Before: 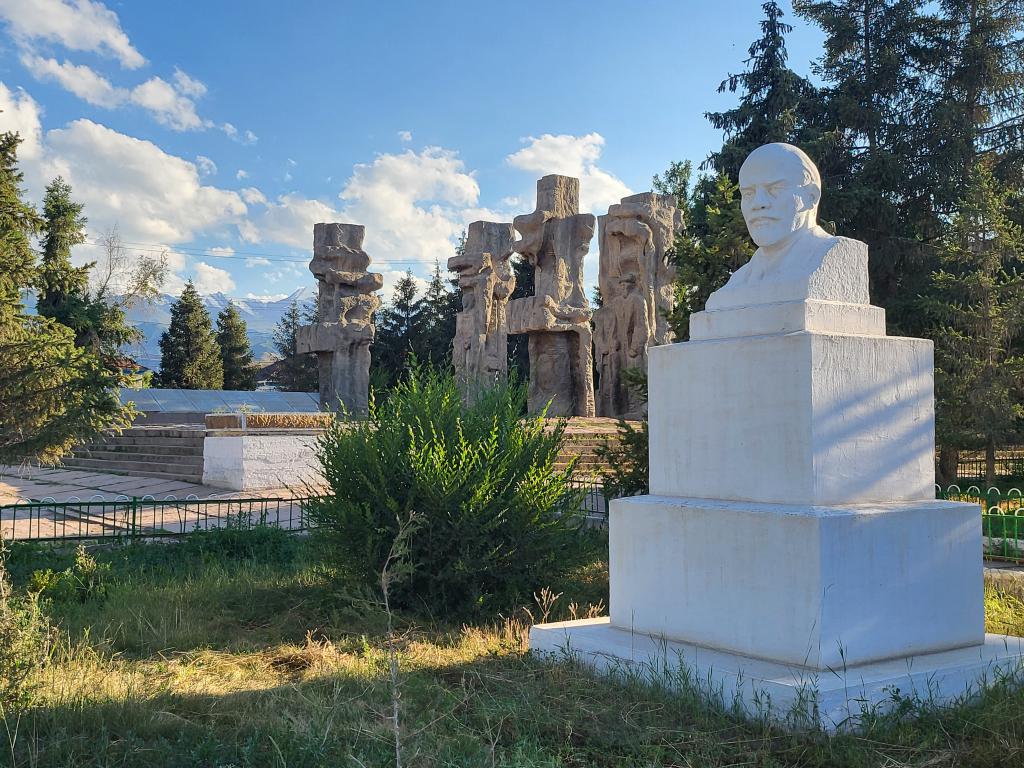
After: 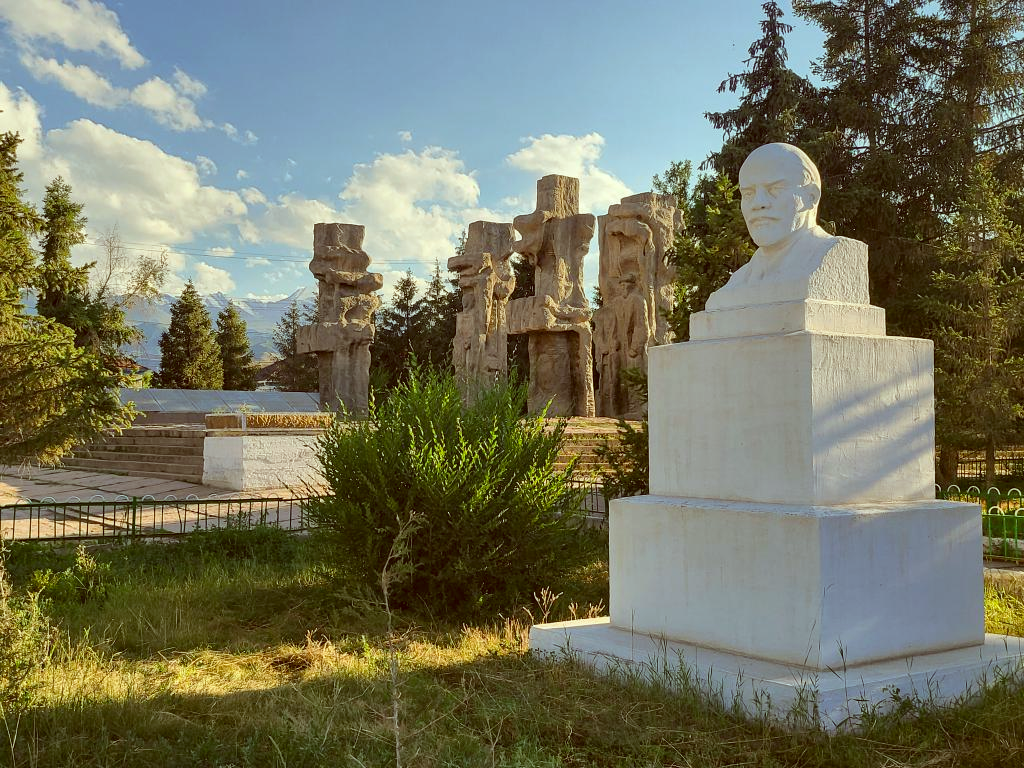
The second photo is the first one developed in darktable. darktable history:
exposure: black level correction 0.002, compensate highlight preservation false
color correction: highlights a* -6.11, highlights b* 9.2, shadows a* 10.07, shadows b* 23.31
